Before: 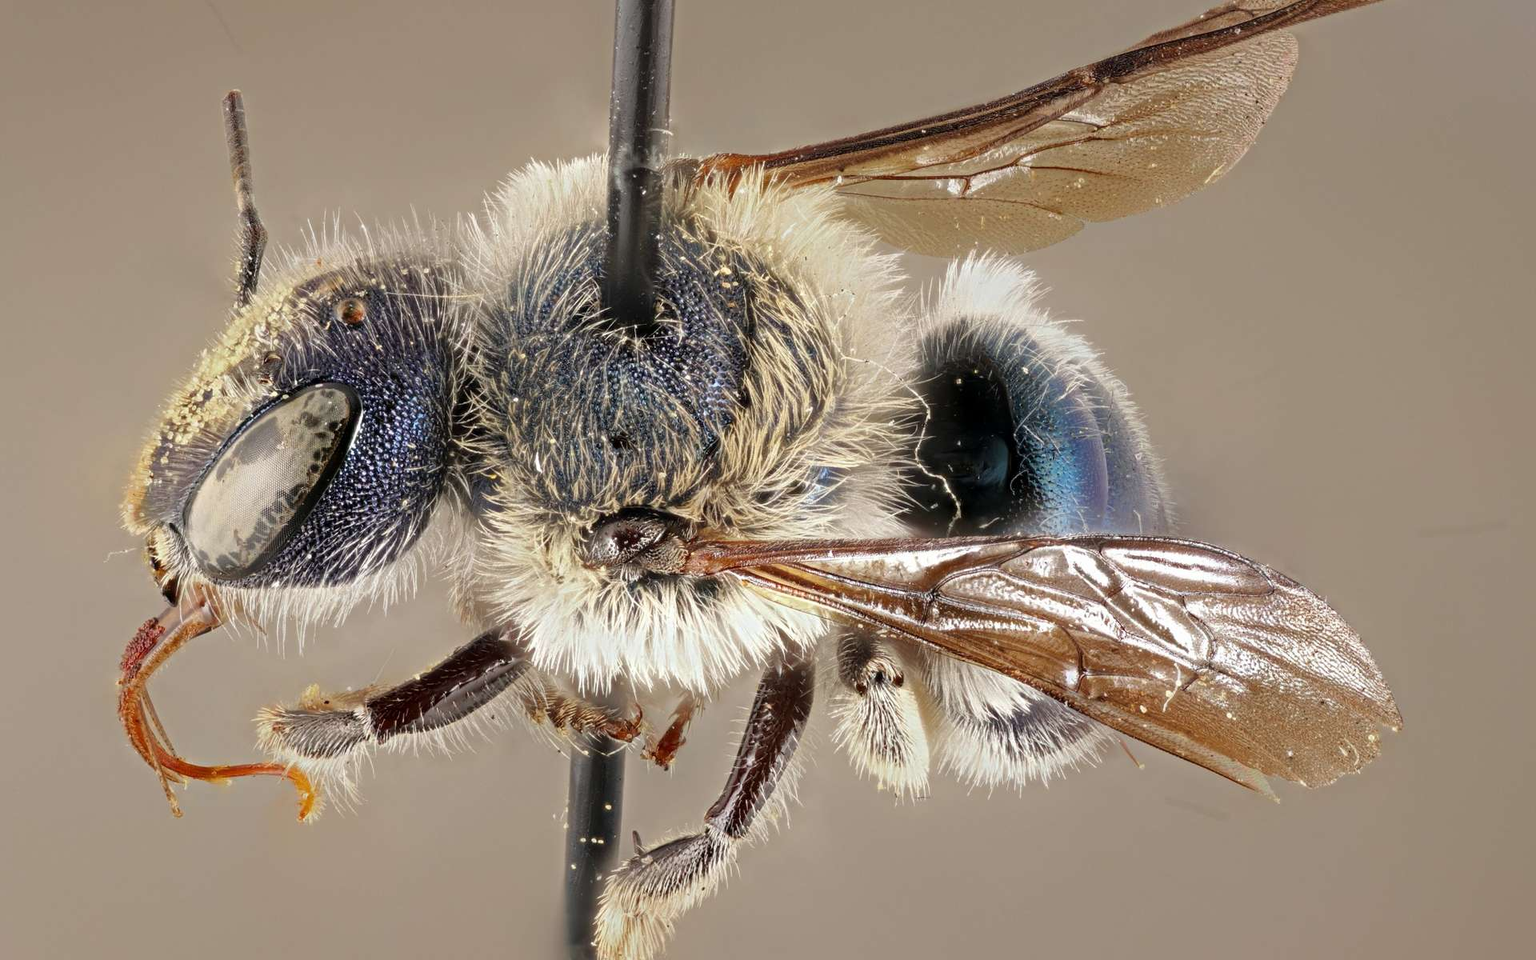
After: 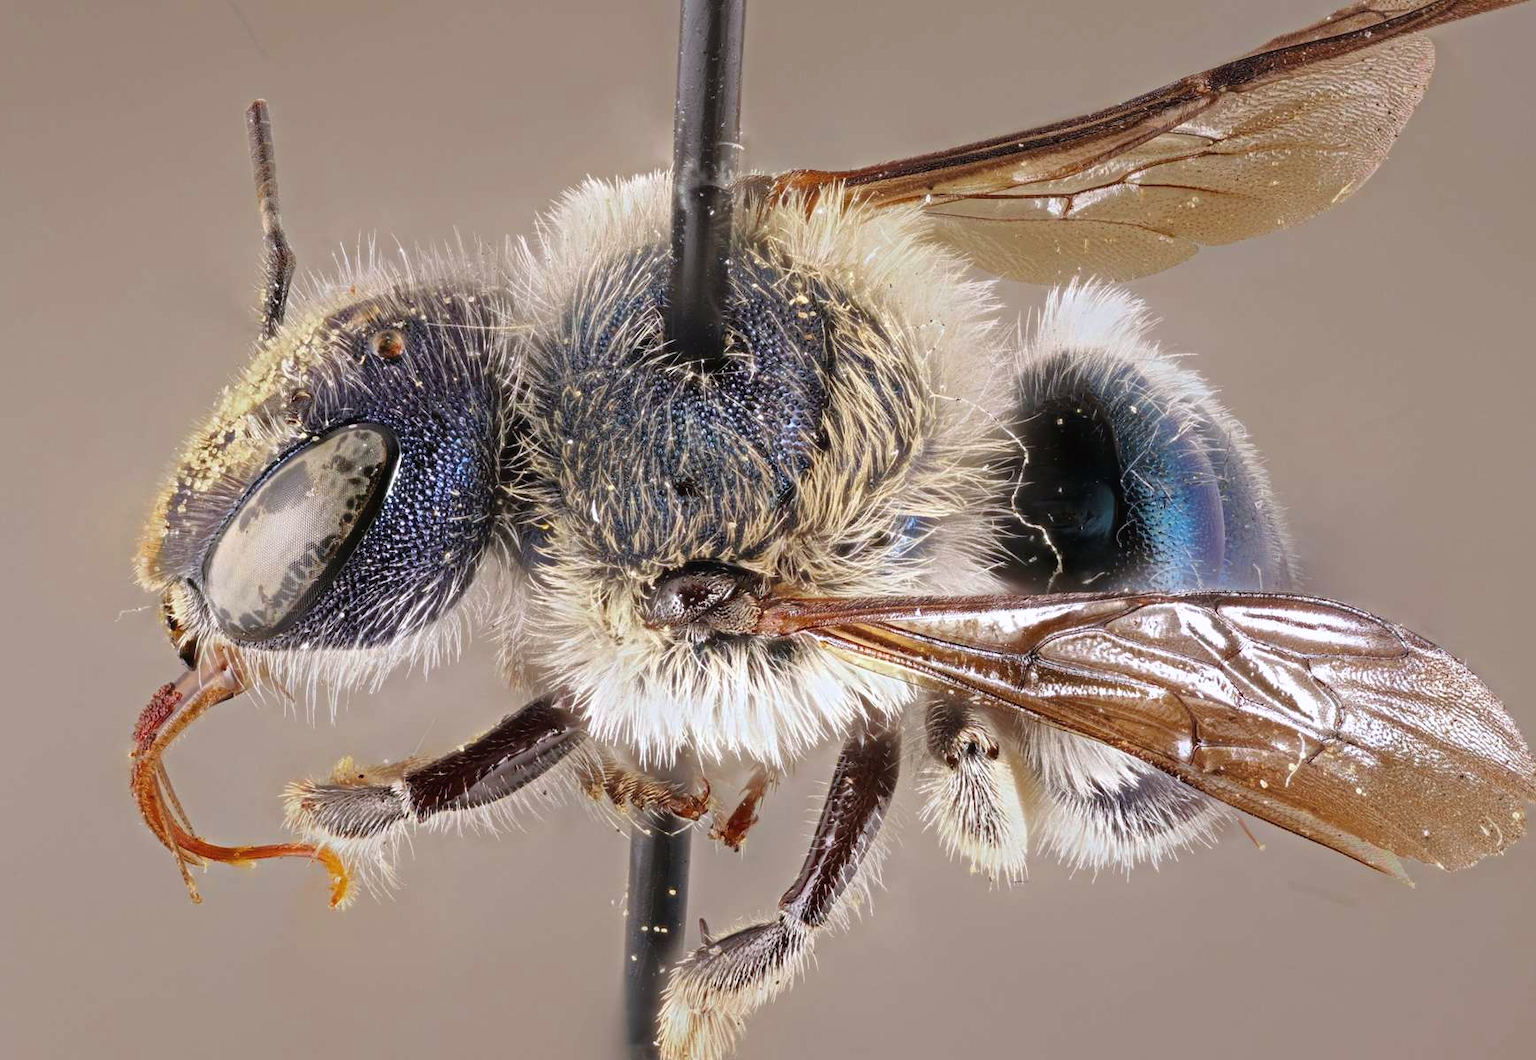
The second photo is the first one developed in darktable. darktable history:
crop: right 9.509%, bottom 0.031%
color calibration: illuminant as shot in camera, x 0.358, y 0.373, temperature 4628.91 K
contrast brightness saturation: saturation -0.05
color balance rgb: shadows lift › chroma 2%, shadows lift › hue 50°, power › hue 60°, highlights gain › chroma 1%, highlights gain › hue 60°, global offset › luminance 0.25%, global vibrance 30%
